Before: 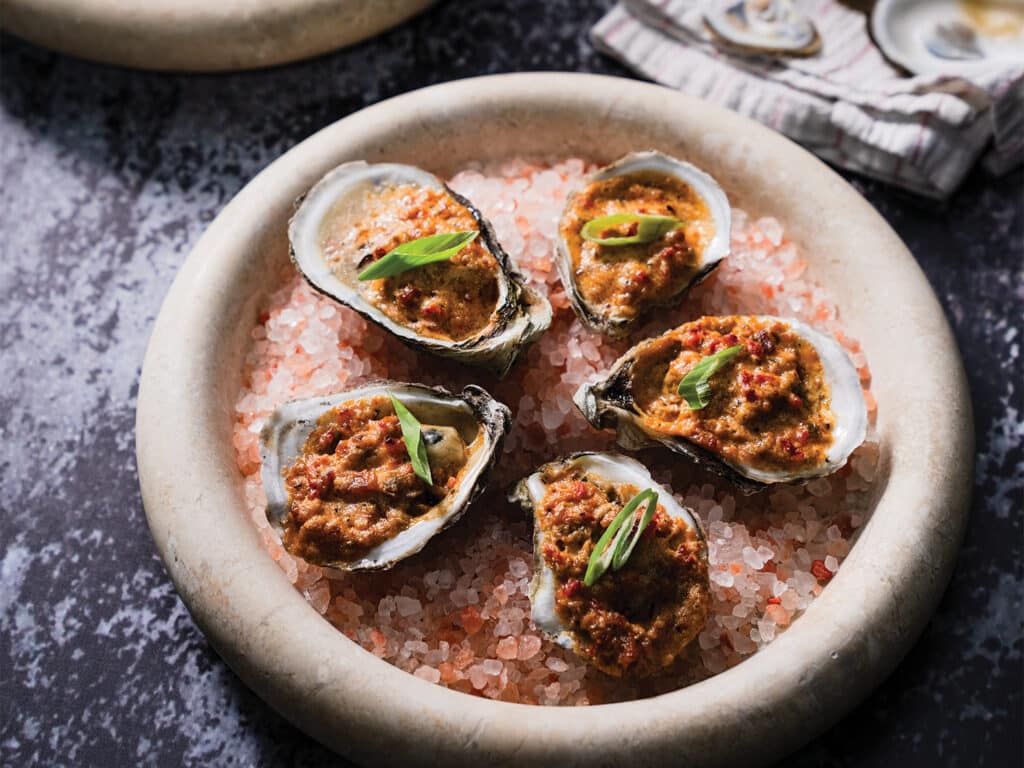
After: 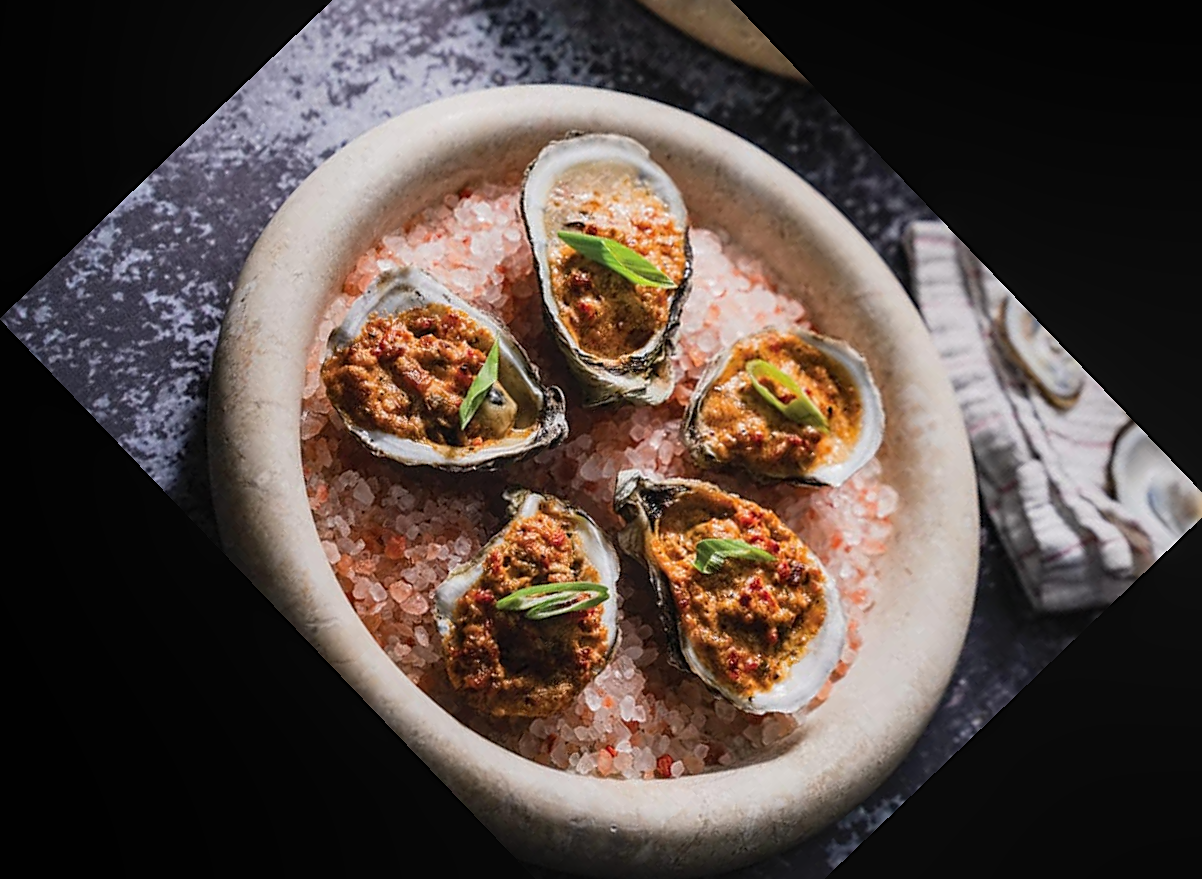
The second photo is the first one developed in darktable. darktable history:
sharpen: on, module defaults
rotate and perspective: rotation 0.074°, lens shift (vertical) 0.096, lens shift (horizontal) -0.041, crop left 0.043, crop right 0.952, crop top 0.024, crop bottom 0.979
crop and rotate: angle -46.26°, top 16.234%, right 0.912%, bottom 11.704%
local contrast: detail 110%
